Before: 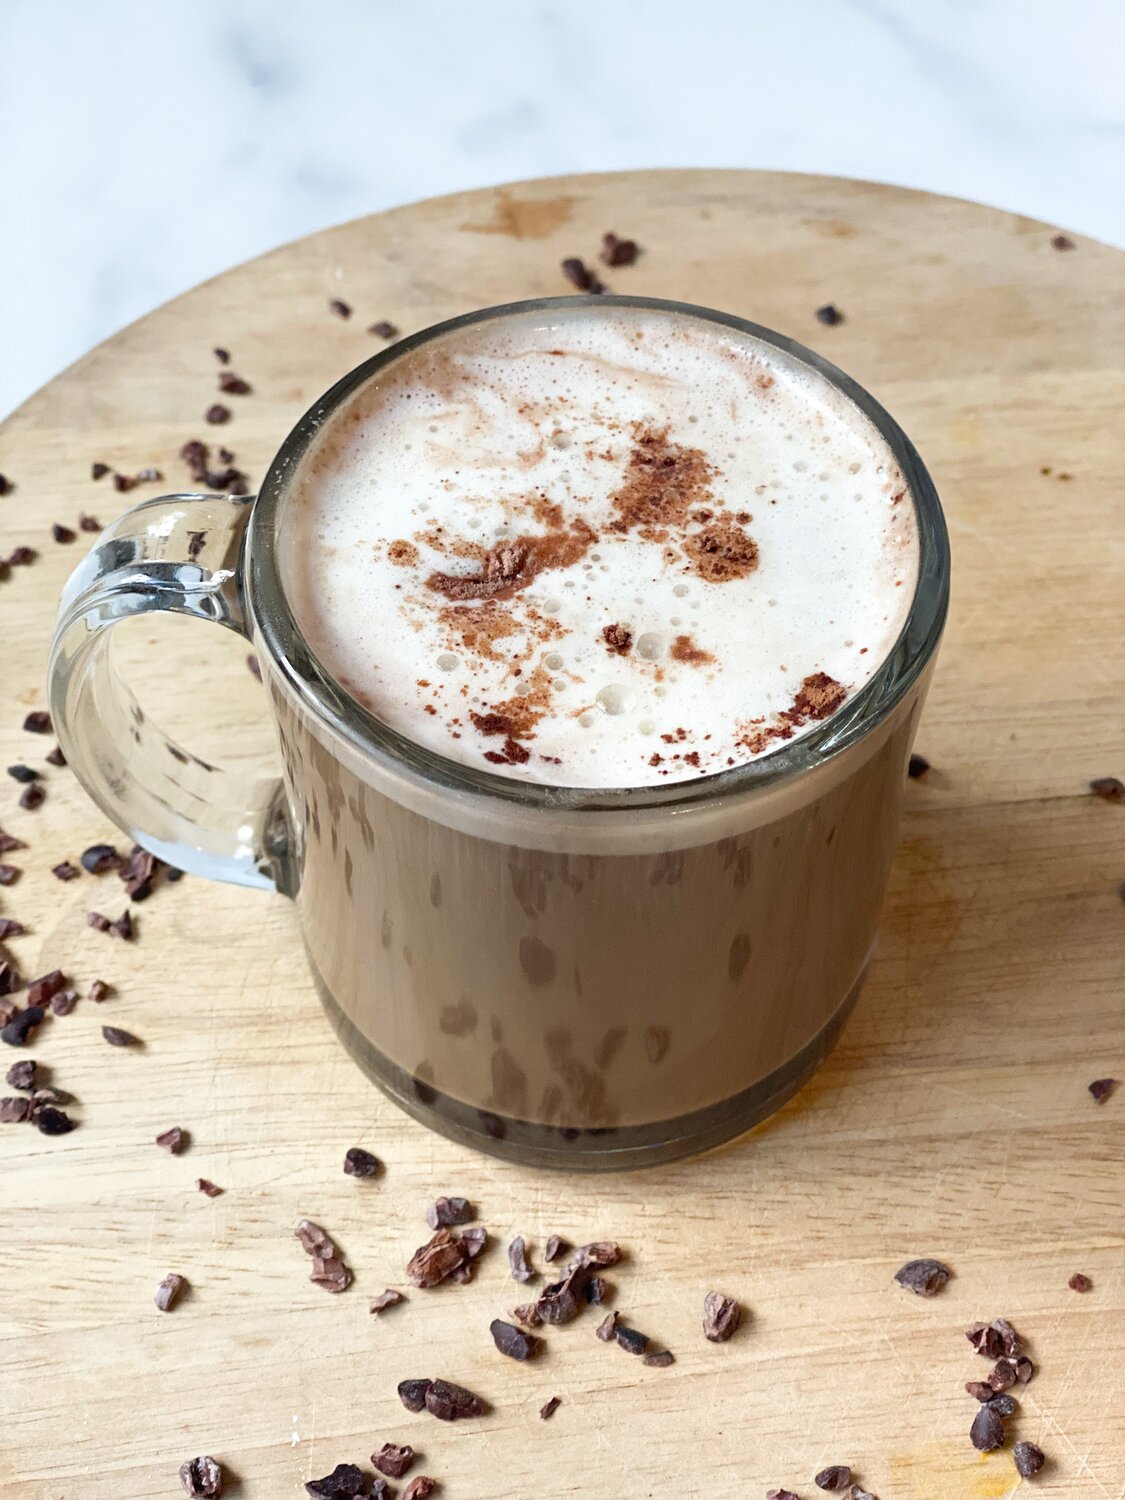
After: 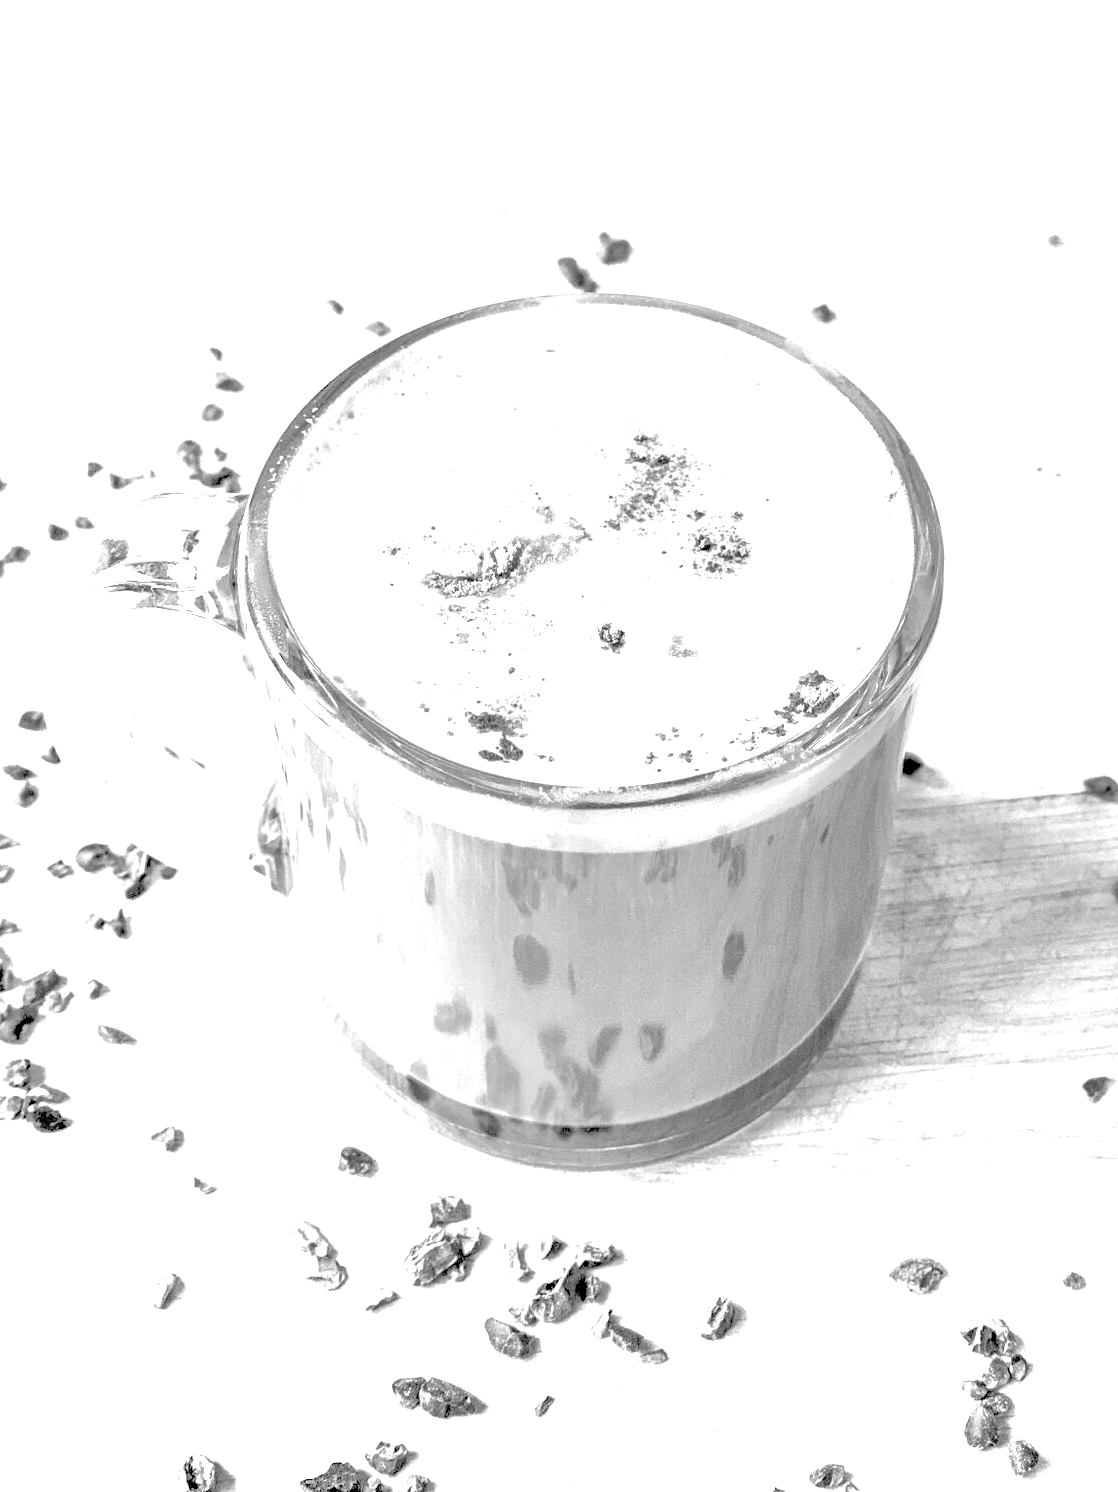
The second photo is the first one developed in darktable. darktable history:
crop and rotate: left 0.614%, top 0.179%, bottom 0.309%
exposure: black level correction 0.005, exposure 2.084 EV, compensate highlight preservation false
local contrast: on, module defaults
tone equalizer: -8 EV 2 EV, -7 EV 2 EV, -6 EV 2 EV, -5 EV 2 EV, -4 EV 2 EV, -3 EV 1.5 EV, -2 EV 1 EV, -1 EV 0.5 EV
monochrome: on, module defaults
